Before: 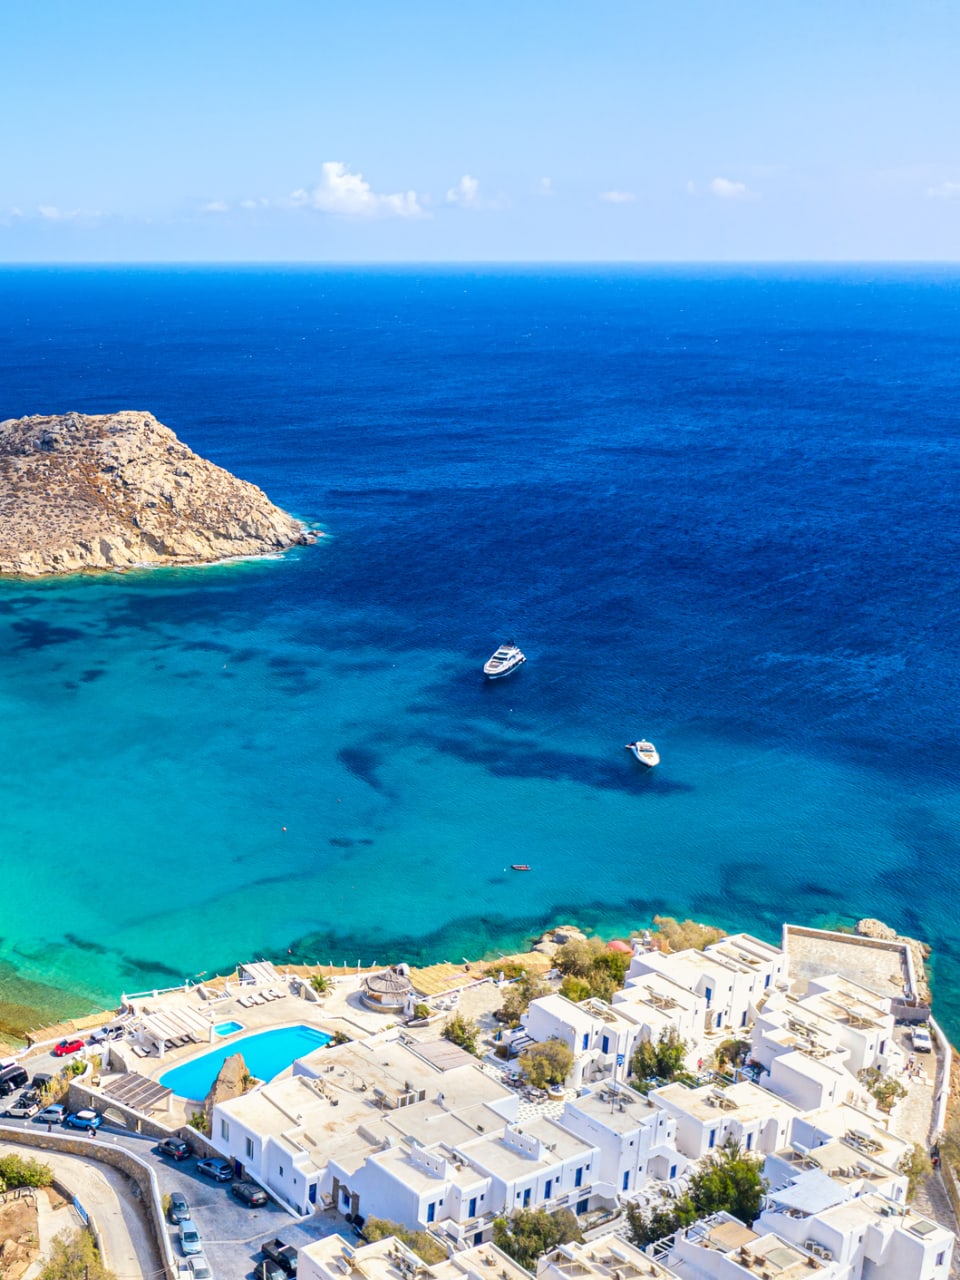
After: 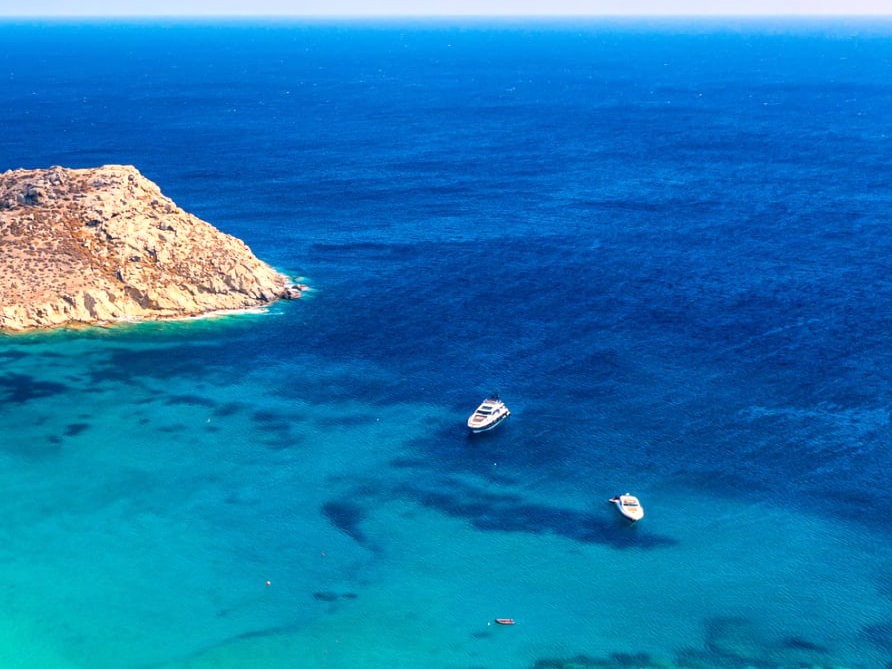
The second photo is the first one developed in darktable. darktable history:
crop: left 1.744%, top 19.225%, right 5.069%, bottom 28.357%
exposure: exposure 0.217 EV, compensate highlight preservation false
white balance: red 1.127, blue 0.943
